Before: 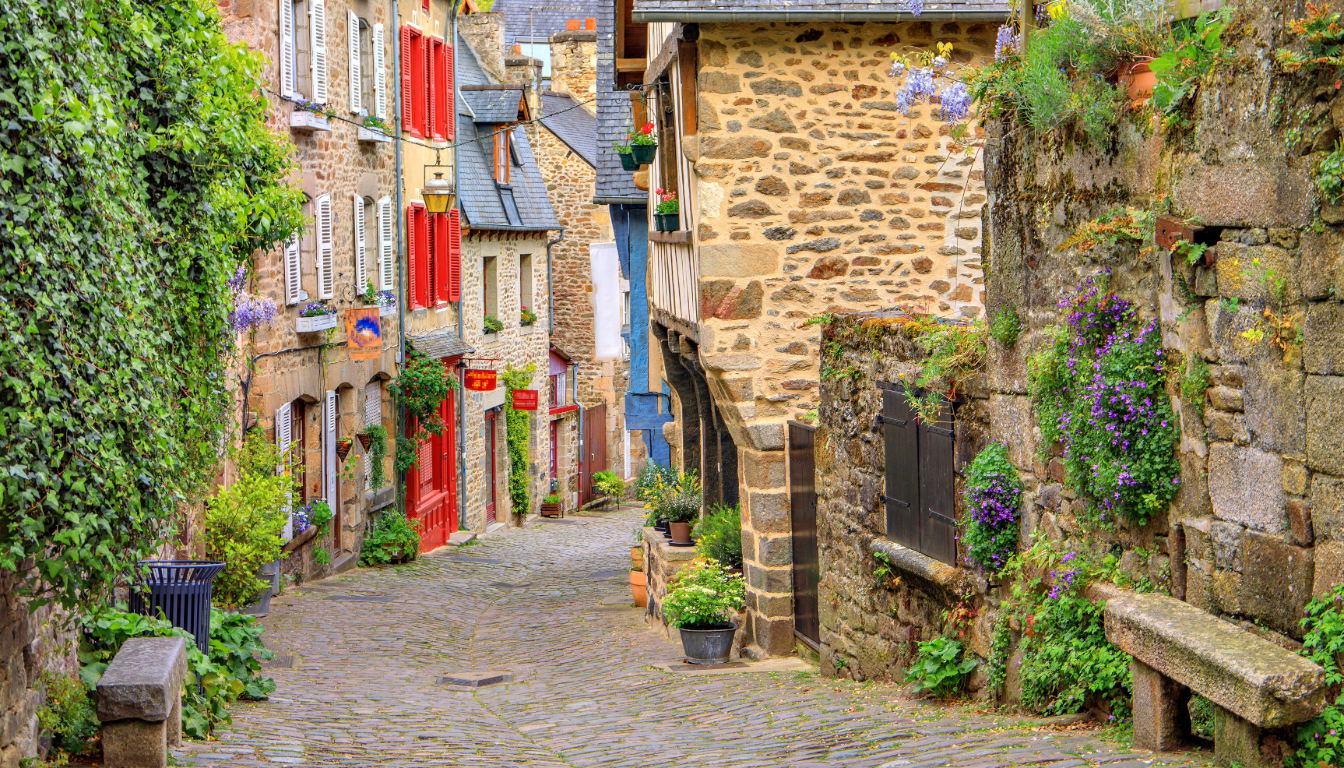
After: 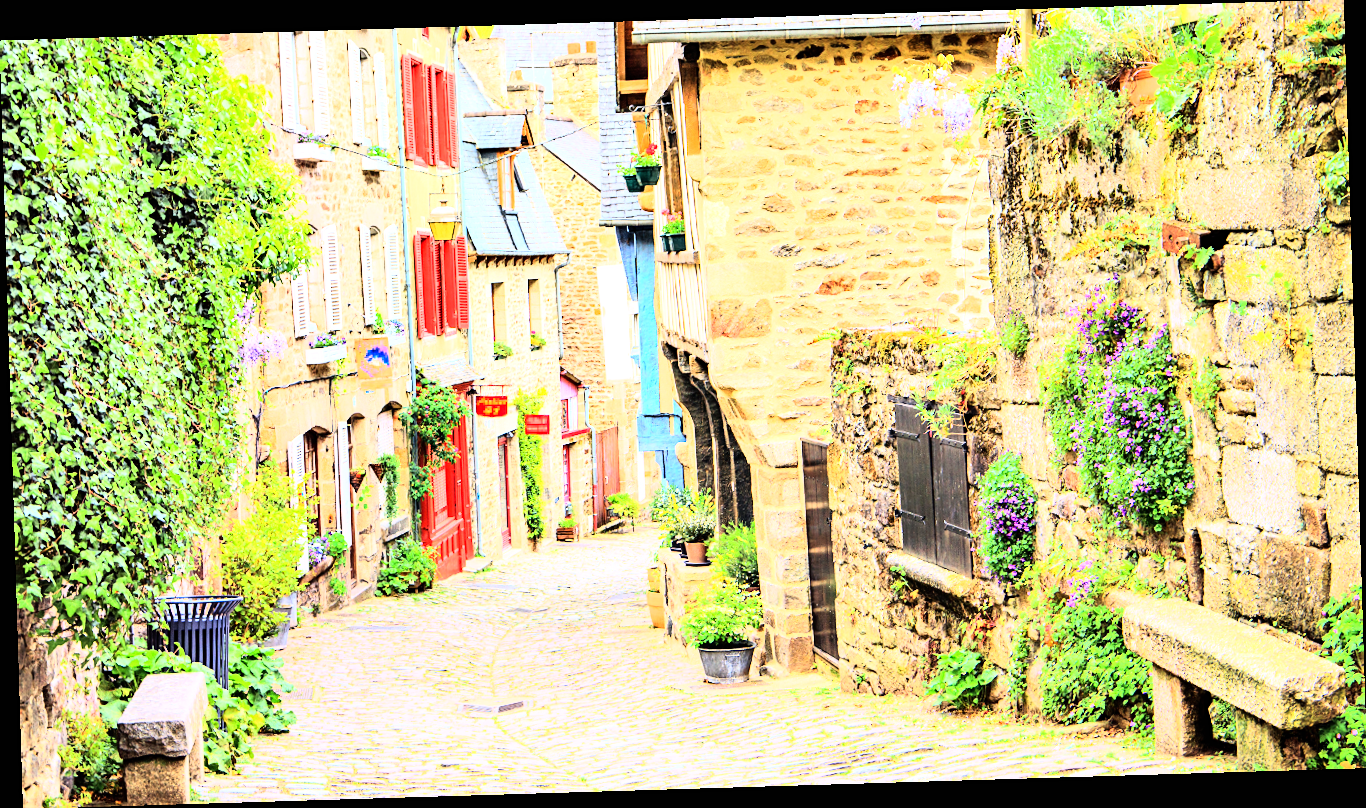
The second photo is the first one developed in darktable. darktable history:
sharpen: amount 0.2
exposure: black level correction -0.001, exposure 0.9 EV, compensate exposure bias true, compensate highlight preservation false
rgb curve: curves: ch0 [(0, 0) (0.21, 0.15) (0.24, 0.21) (0.5, 0.75) (0.75, 0.96) (0.89, 0.99) (1, 1)]; ch1 [(0, 0.02) (0.21, 0.13) (0.25, 0.2) (0.5, 0.67) (0.75, 0.9) (0.89, 0.97) (1, 1)]; ch2 [(0, 0.02) (0.21, 0.13) (0.25, 0.2) (0.5, 0.67) (0.75, 0.9) (0.89, 0.97) (1, 1)], compensate middle gray true
rotate and perspective: rotation -1.75°, automatic cropping off
